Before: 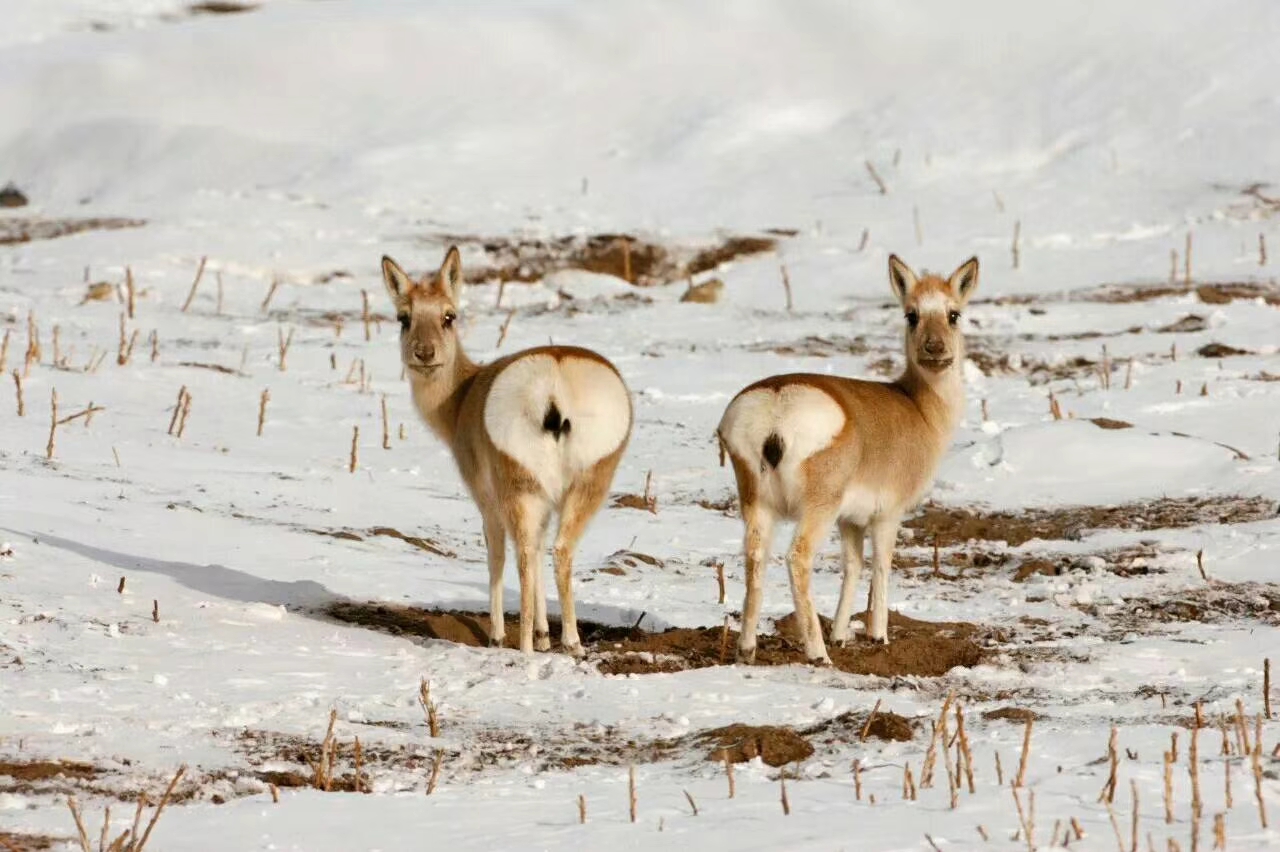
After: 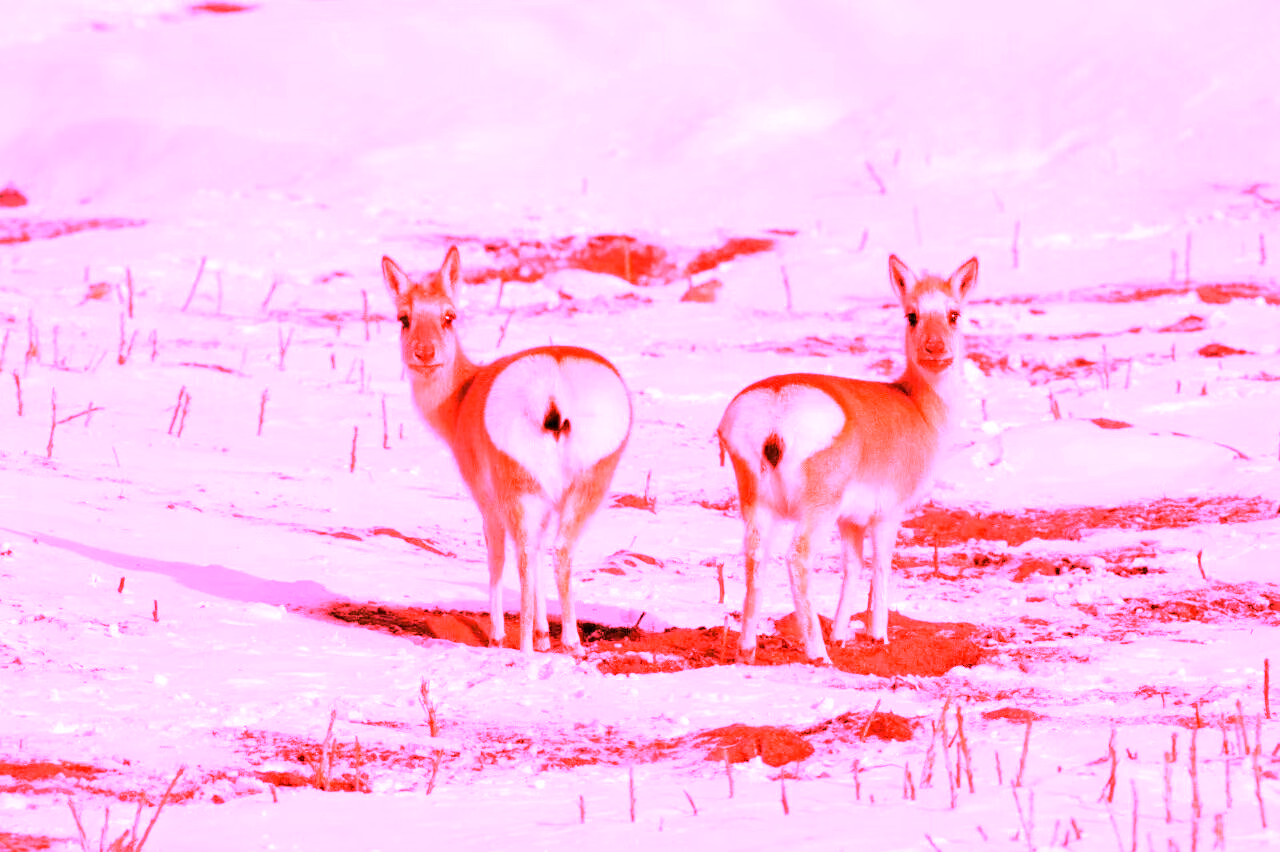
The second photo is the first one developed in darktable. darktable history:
exposure: exposure 0.078 EV, compensate highlight preservation false
white balance: red 4.26, blue 1.802
